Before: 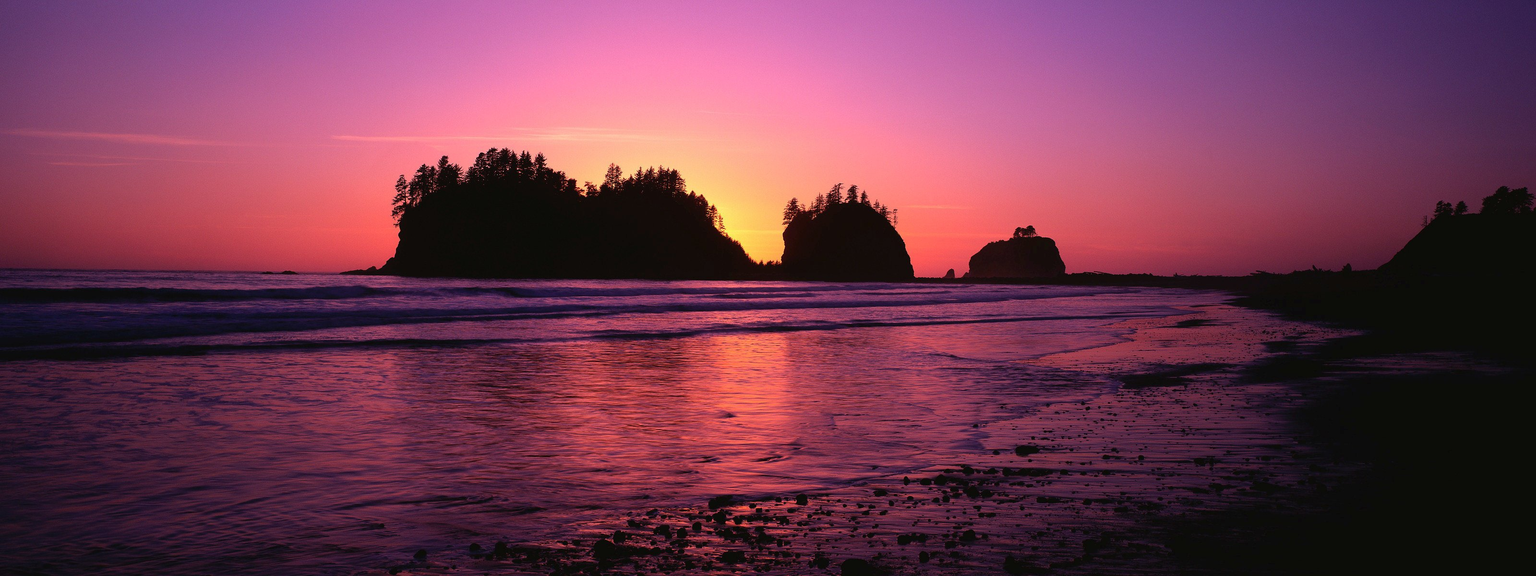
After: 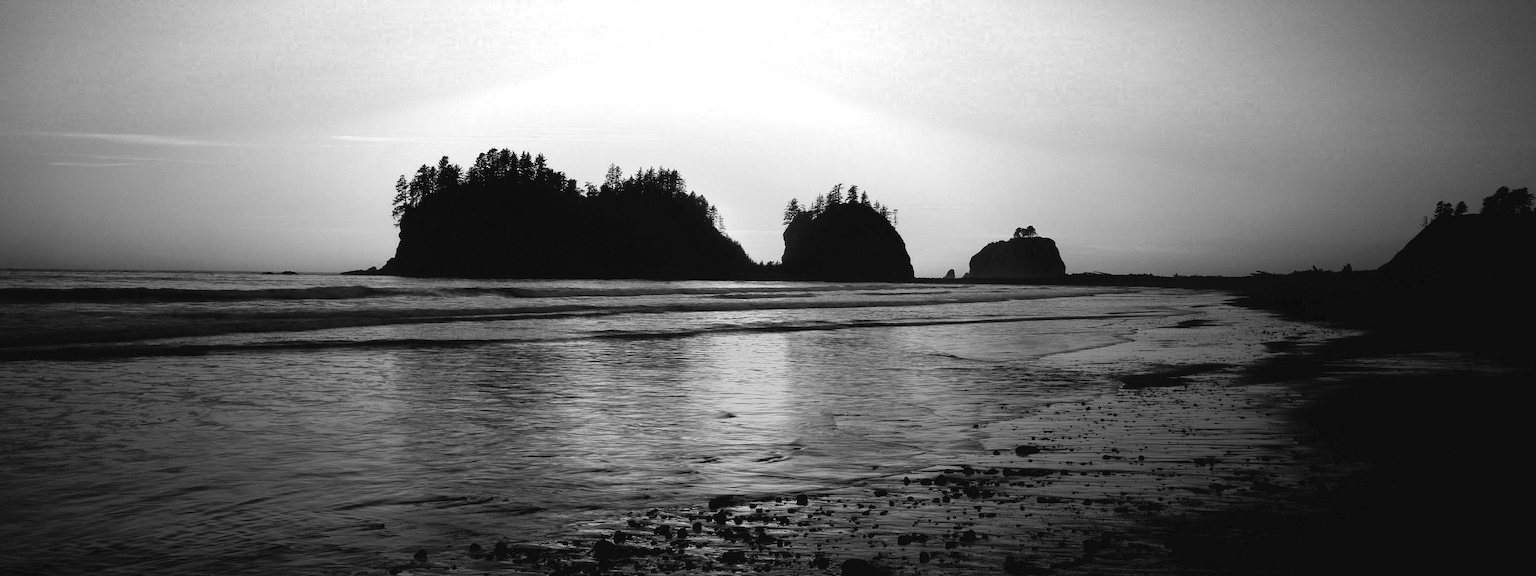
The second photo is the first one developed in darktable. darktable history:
exposure: black level correction 0.001, exposure 0.498 EV, compensate exposure bias true, compensate highlight preservation false
color correction: highlights a* 5.43, highlights b* 5.31, shadows a* -4.09, shadows b* -5
color zones: curves: ch0 [(0, 0.613) (0.01, 0.613) (0.245, 0.448) (0.498, 0.529) (0.642, 0.665) (0.879, 0.777) (0.99, 0.613)]; ch1 [(0, 0) (0.143, 0) (0.286, 0) (0.429, 0) (0.571, 0) (0.714, 0) (0.857, 0)]
